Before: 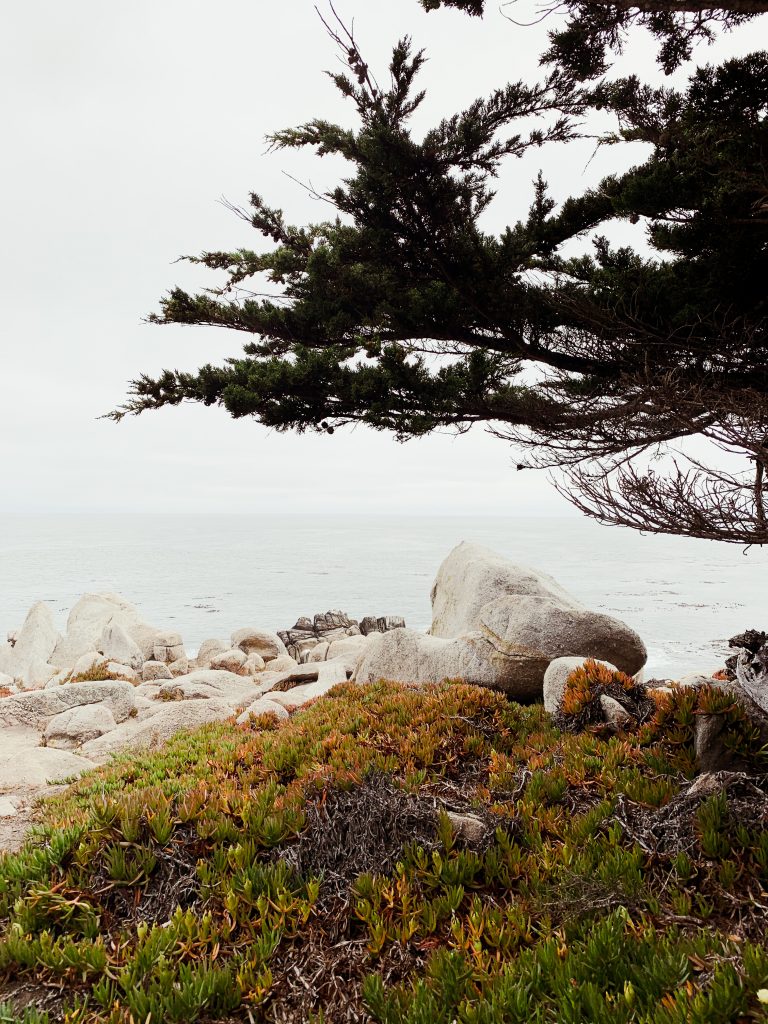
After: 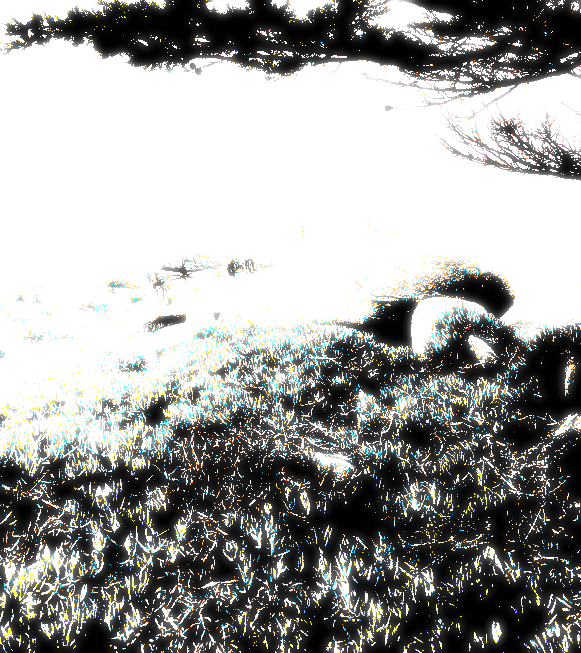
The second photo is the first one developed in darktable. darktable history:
exposure: black level correction 0.1, exposure 3 EV, compensate highlight preservation false
crop and rotate: left 17.299%, top 35.115%, right 7.015%, bottom 1.024%
filmic rgb: hardness 4.17
bloom: size 0%, threshold 54.82%, strength 8.31%
